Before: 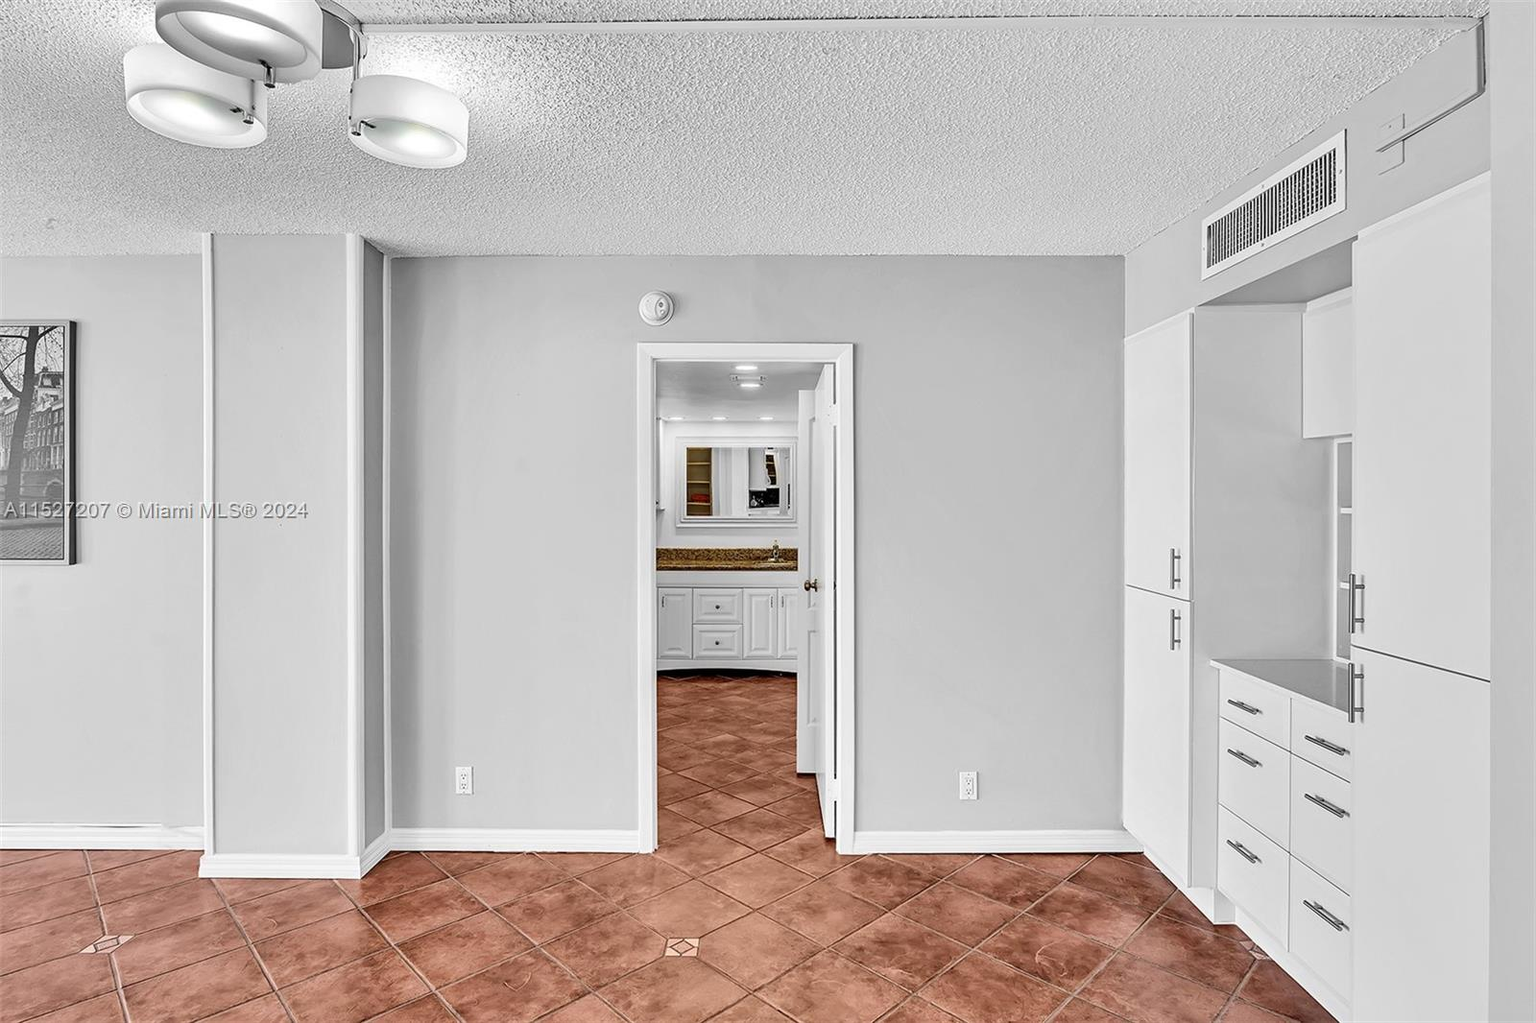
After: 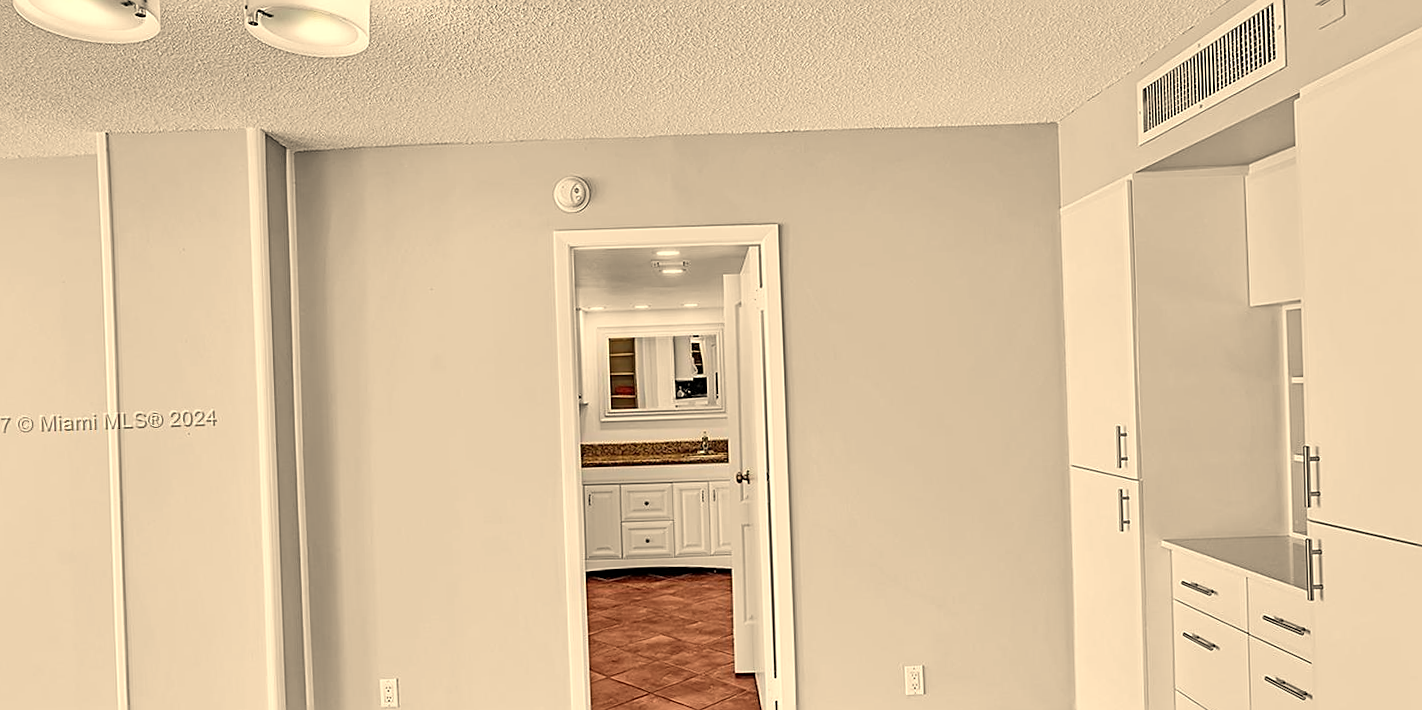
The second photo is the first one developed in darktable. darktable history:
crop: left 5.596%, top 10.314%, right 3.534%, bottom 19.395%
rotate and perspective: rotation -2°, crop left 0.022, crop right 0.978, crop top 0.049, crop bottom 0.951
sharpen: on, module defaults
white balance: red 1.123, blue 0.83
